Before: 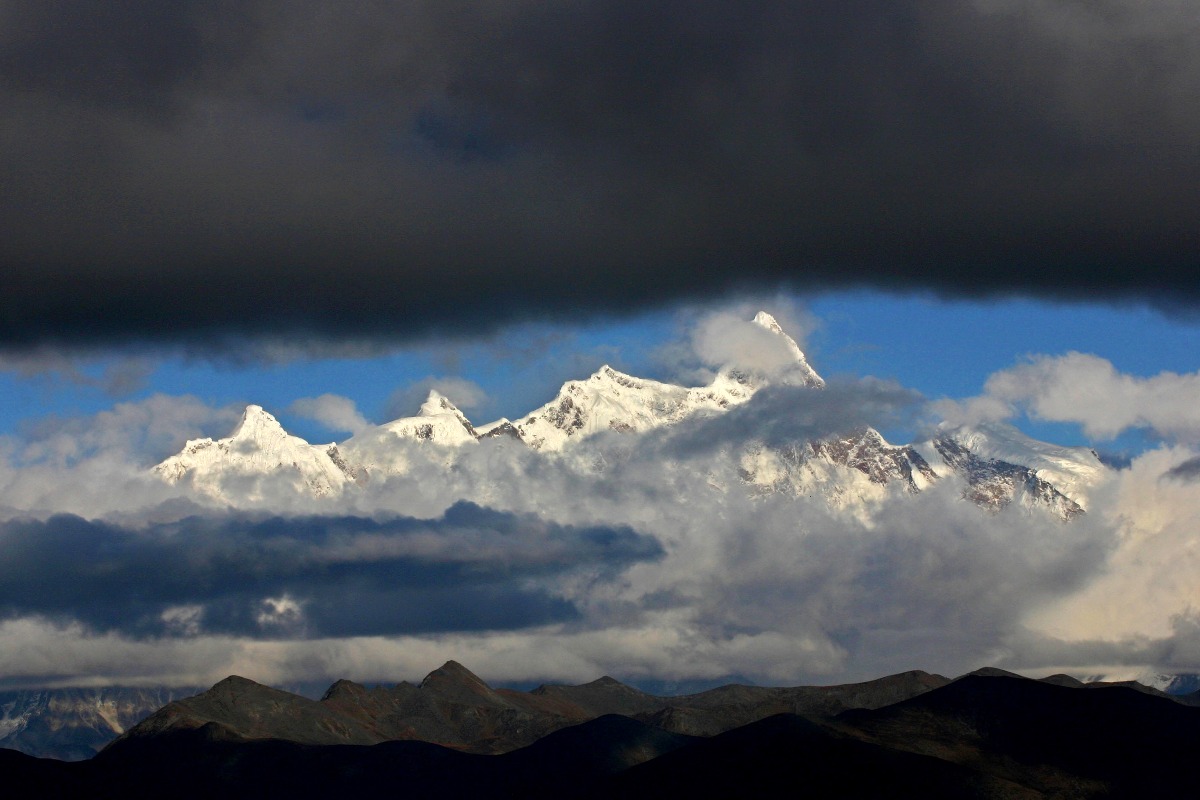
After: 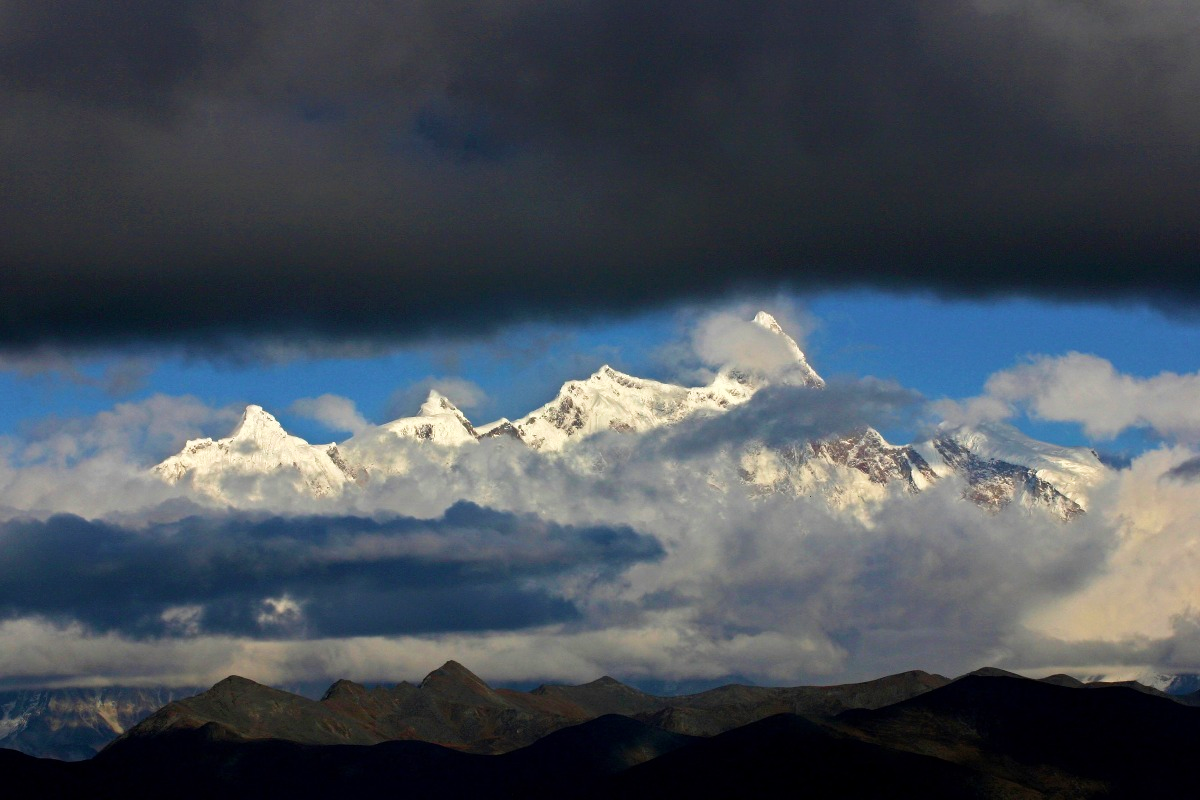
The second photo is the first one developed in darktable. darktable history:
velvia: strength 28.8%
